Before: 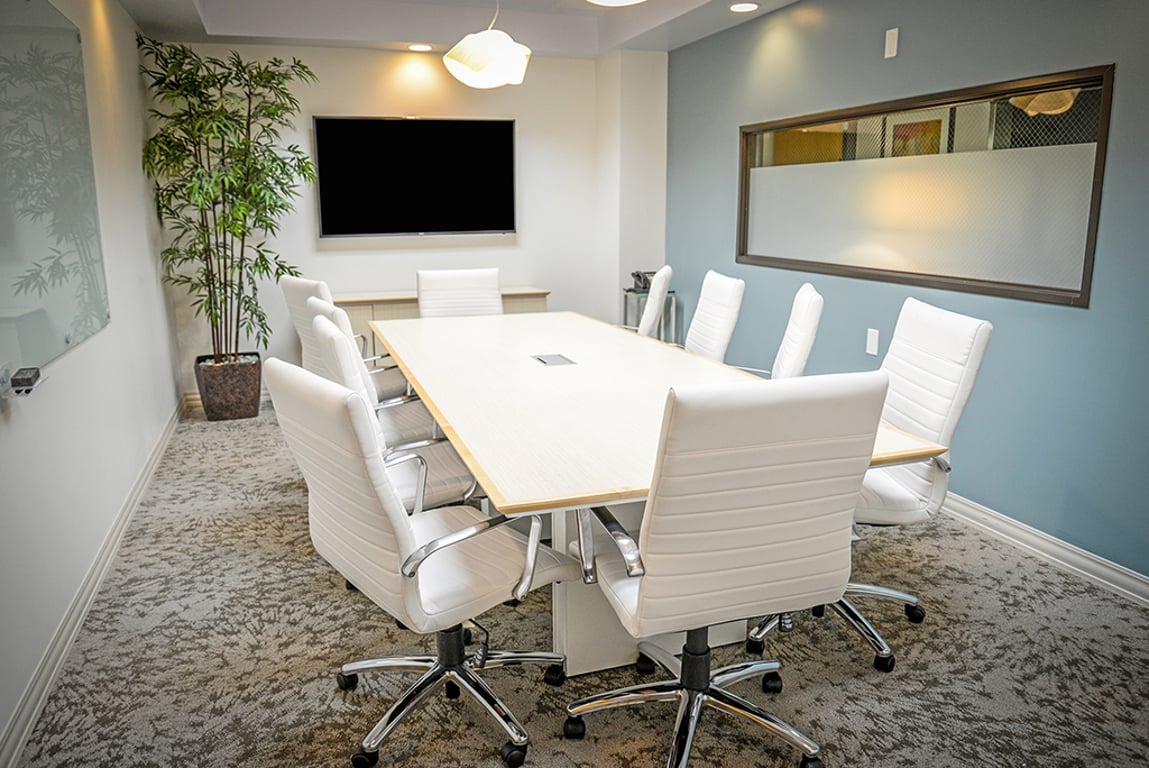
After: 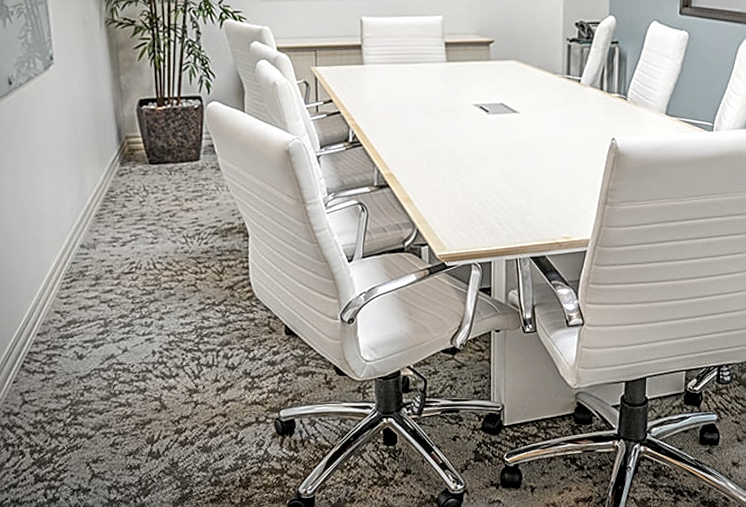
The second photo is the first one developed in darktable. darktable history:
local contrast: detail 130%
contrast brightness saturation: contrast -0.044, saturation -0.411
sharpen: amount 0.59
crop and rotate: angle -0.895°, left 4.043%, top 32.368%, right 29.459%
